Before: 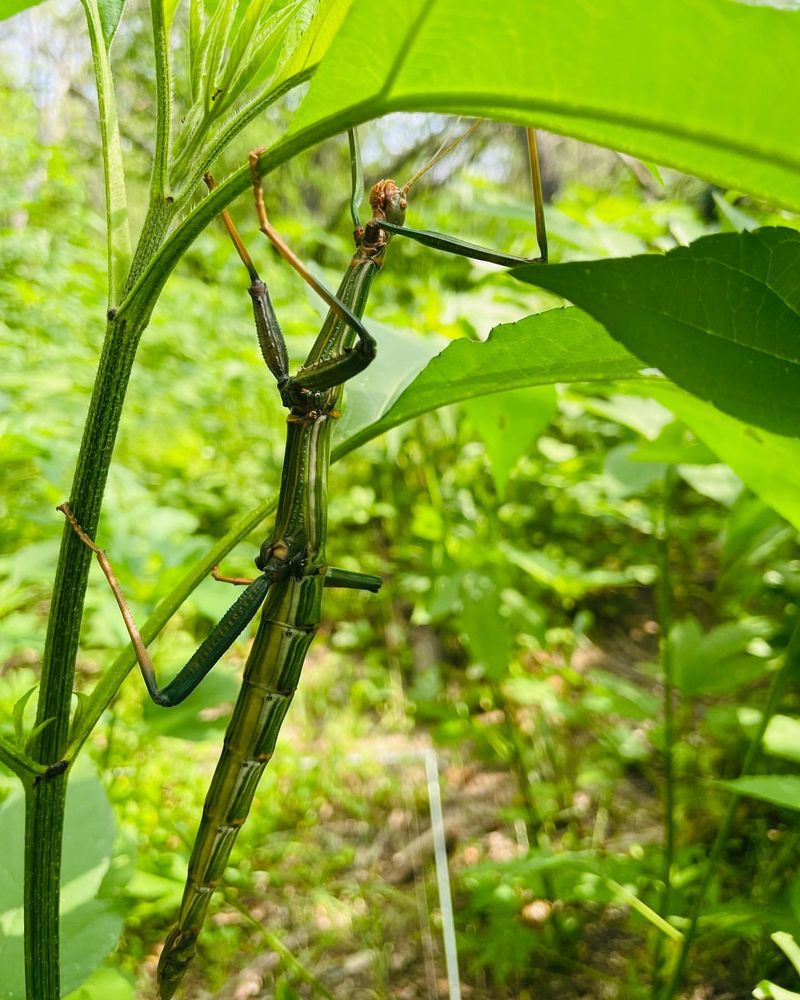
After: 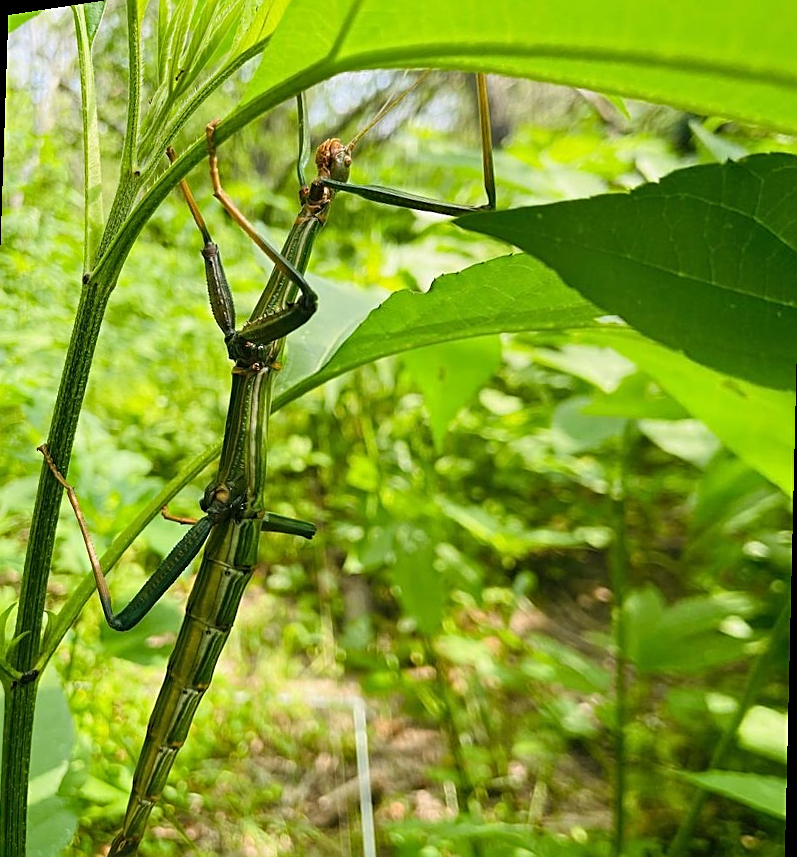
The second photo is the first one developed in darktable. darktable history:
rotate and perspective: rotation 1.69°, lens shift (vertical) -0.023, lens shift (horizontal) -0.291, crop left 0.025, crop right 0.988, crop top 0.092, crop bottom 0.842
sharpen: on, module defaults
